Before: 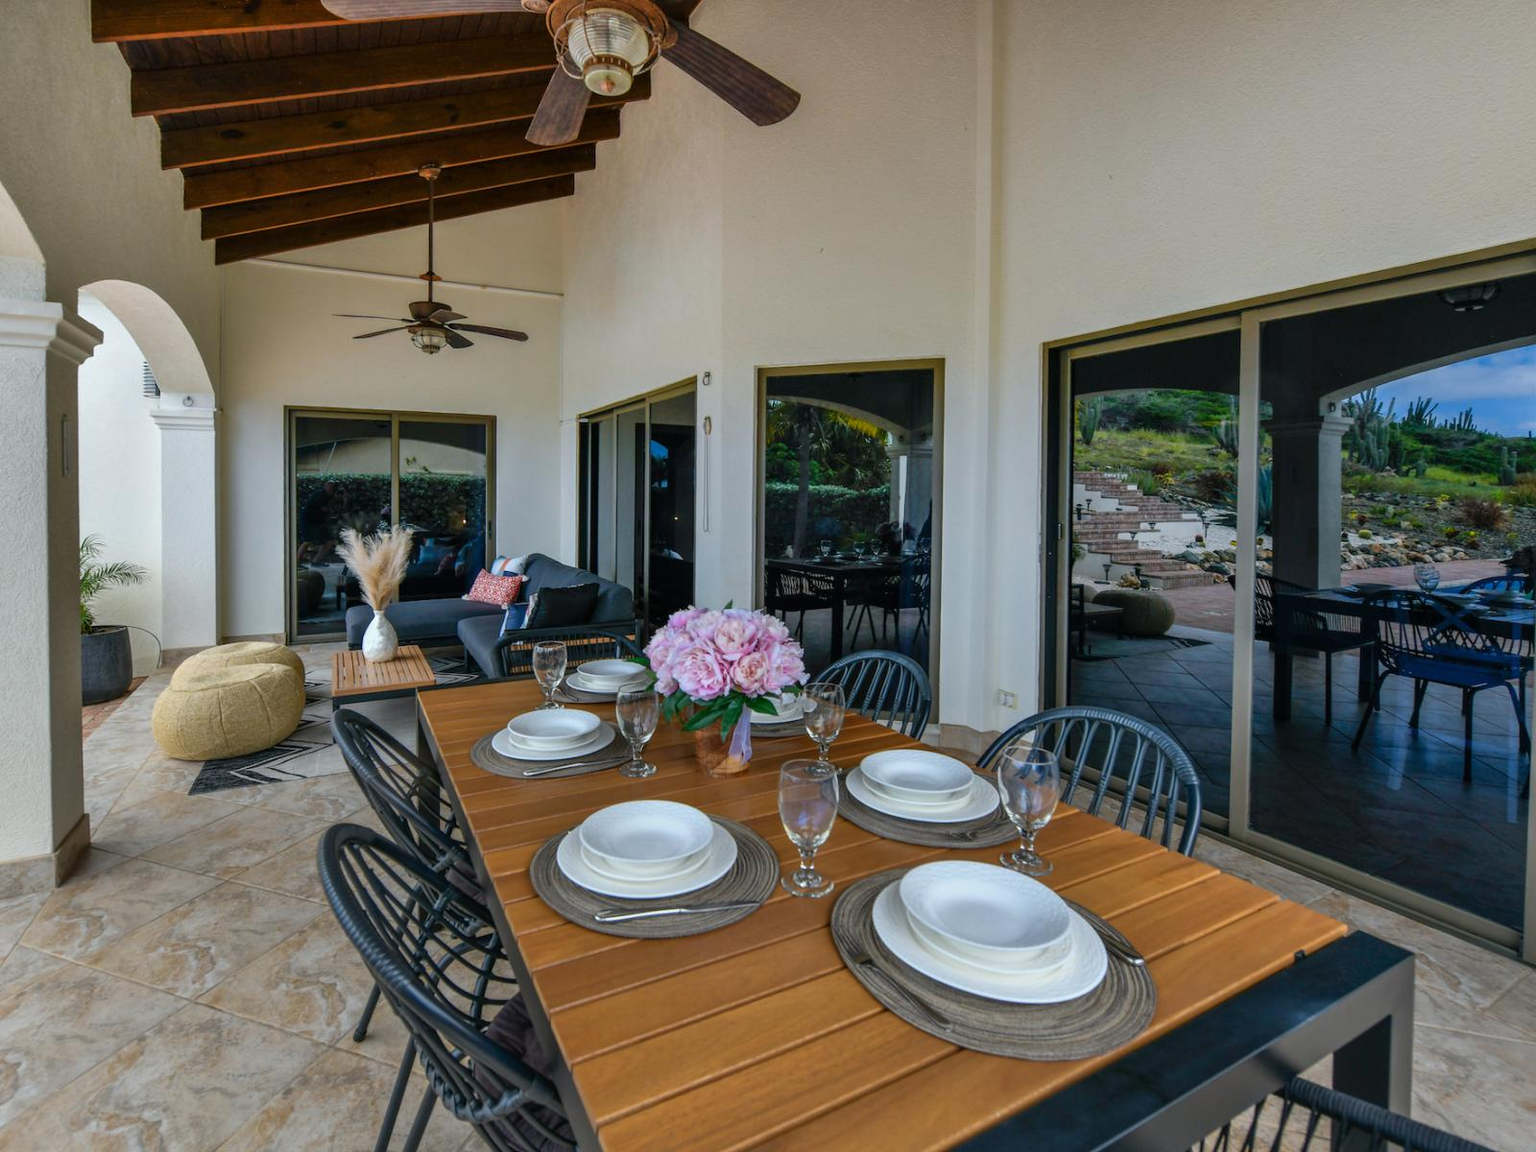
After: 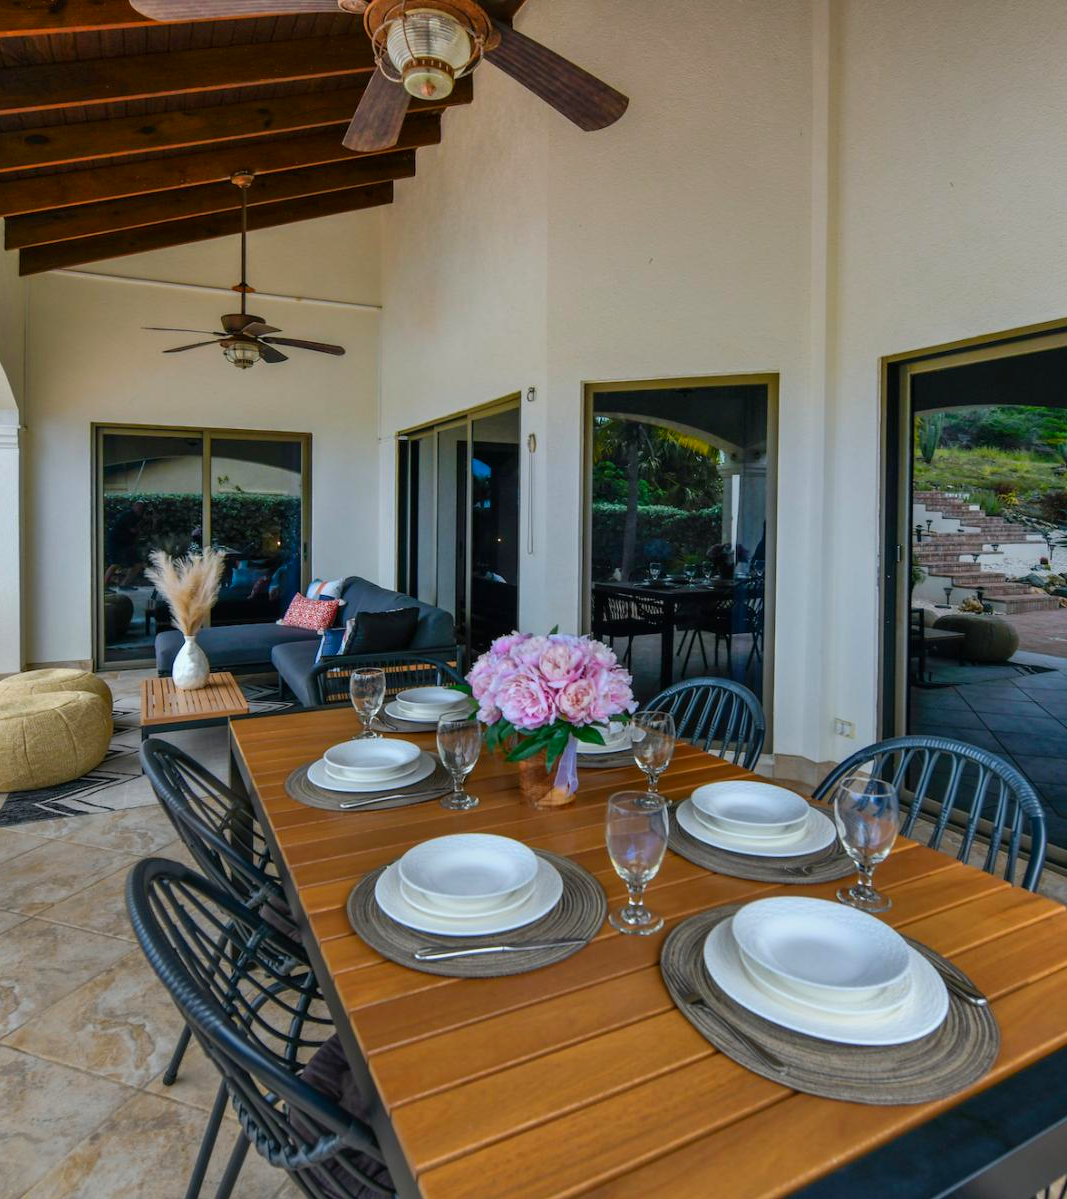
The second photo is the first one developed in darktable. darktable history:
contrast brightness saturation: saturation 0.18
crop and rotate: left 12.855%, right 20.406%
tone equalizer: edges refinement/feathering 500, mask exposure compensation -1.57 EV, preserve details no
